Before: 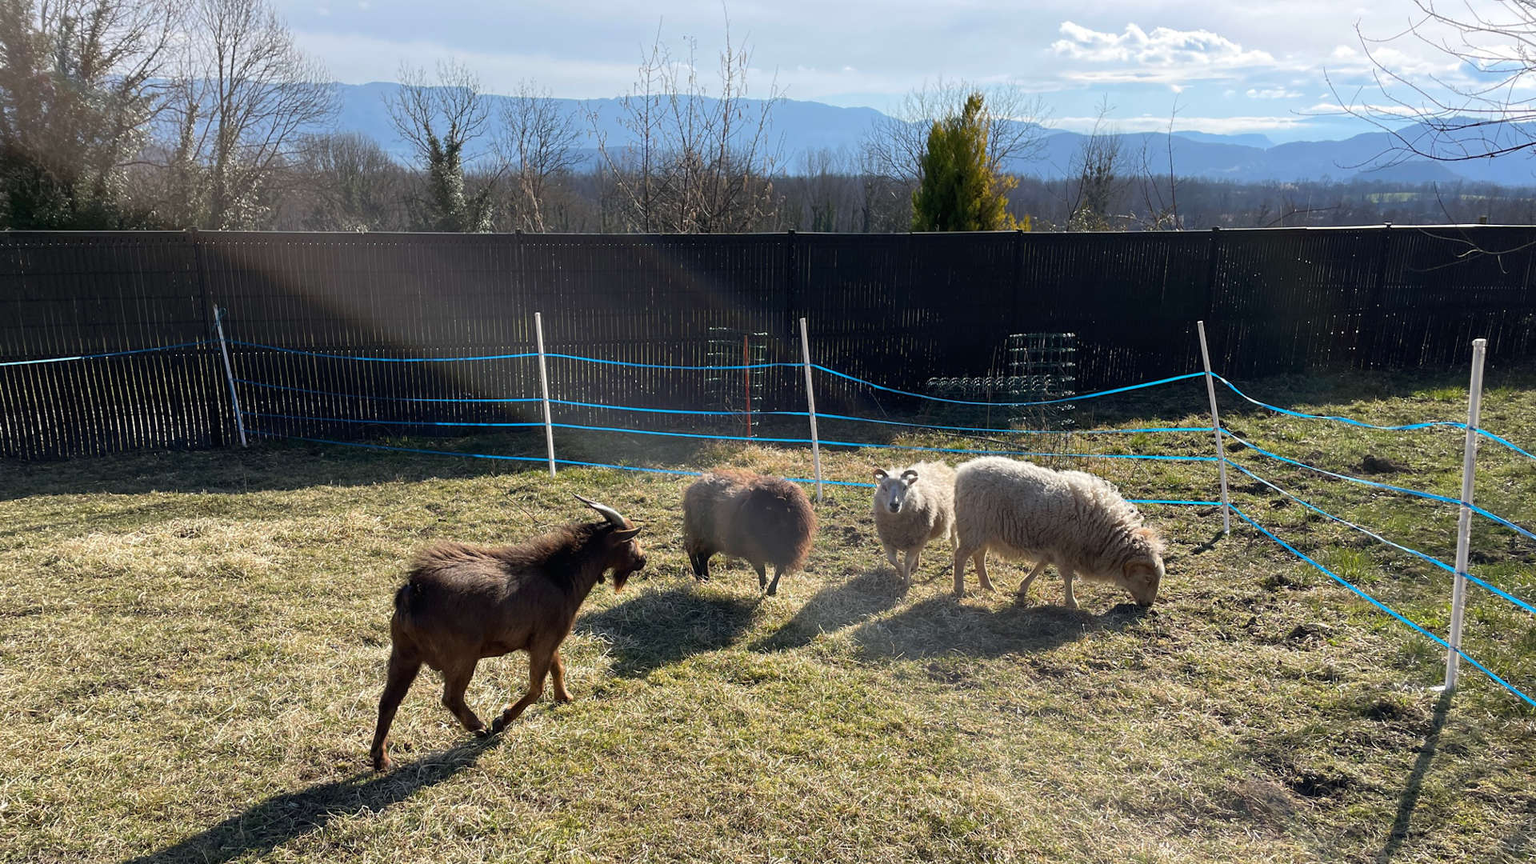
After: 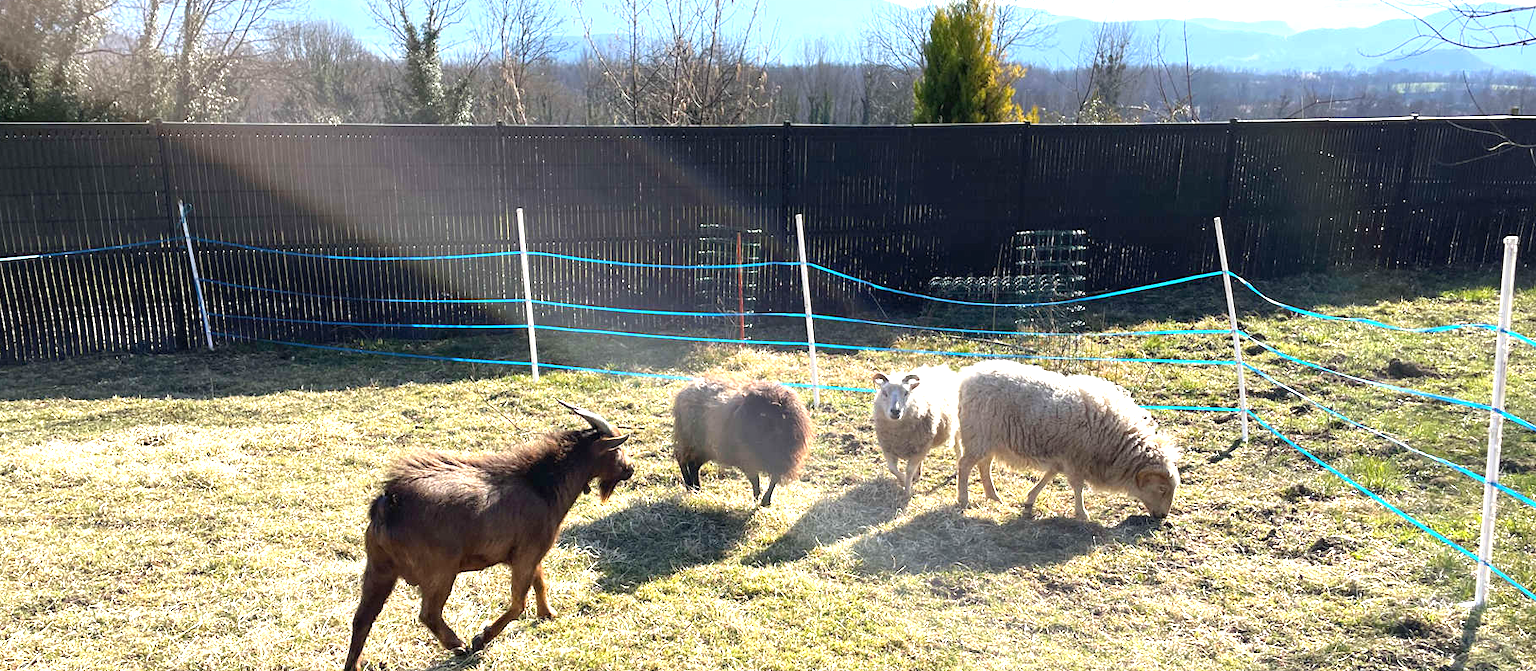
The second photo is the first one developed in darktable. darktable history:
exposure: black level correction 0, exposure 1.383 EV, compensate highlight preservation false
crop and rotate: left 2.911%, top 13.347%, right 2.05%, bottom 12.829%
